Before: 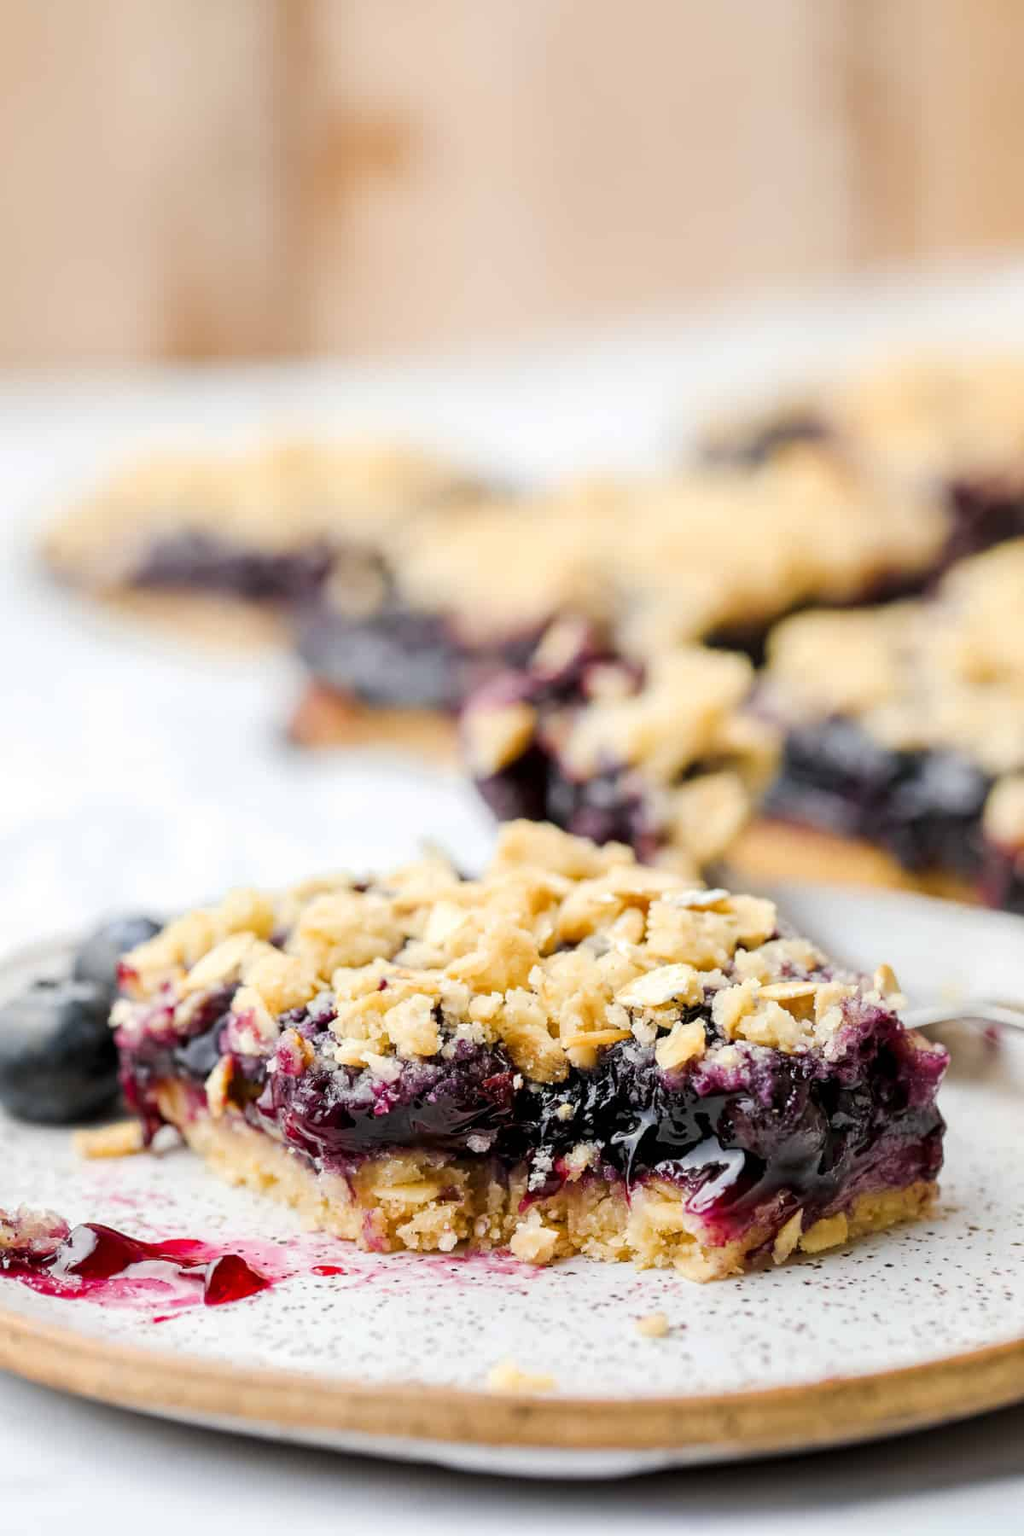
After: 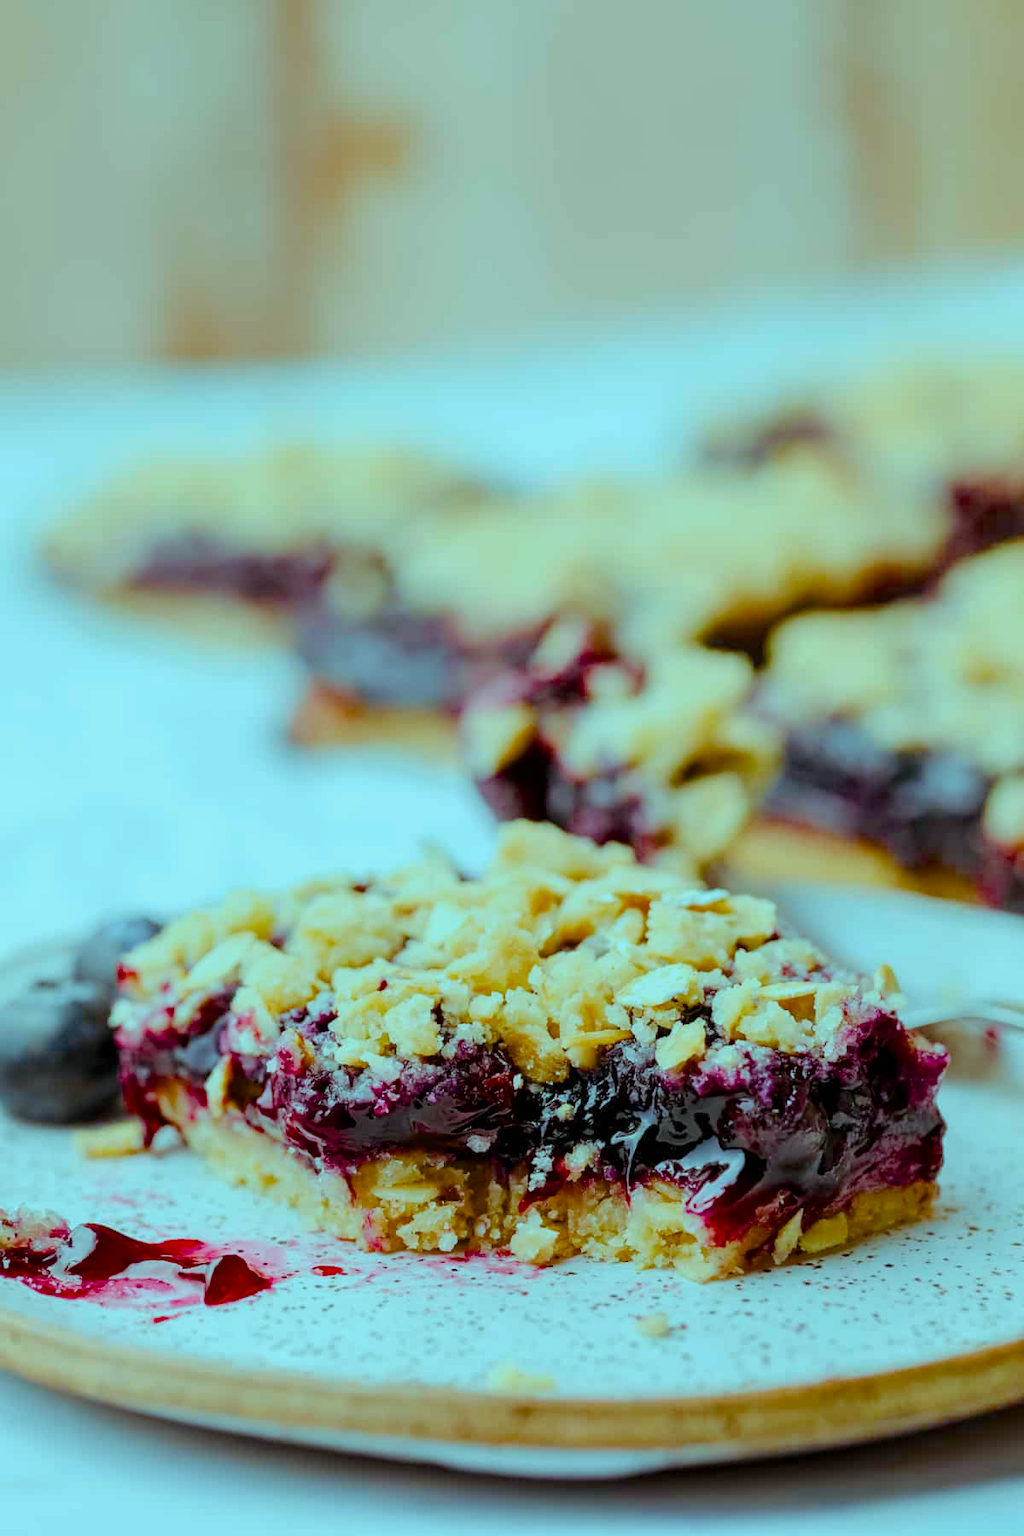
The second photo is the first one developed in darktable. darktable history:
color balance rgb: highlights gain › luminance -32.994%, highlights gain › chroma 5.679%, highlights gain › hue 216.36°, linear chroma grading › global chroma 9.748%, perceptual saturation grading › global saturation 20%, perceptual saturation grading › highlights -25.812%, perceptual saturation grading › shadows 25.841%, perceptual brilliance grading › global brilliance 2.917%, perceptual brilliance grading › highlights -3.053%, perceptual brilliance grading › shadows 3.302%, global vibrance 16.79%, saturation formula JzAzBz (2021)
